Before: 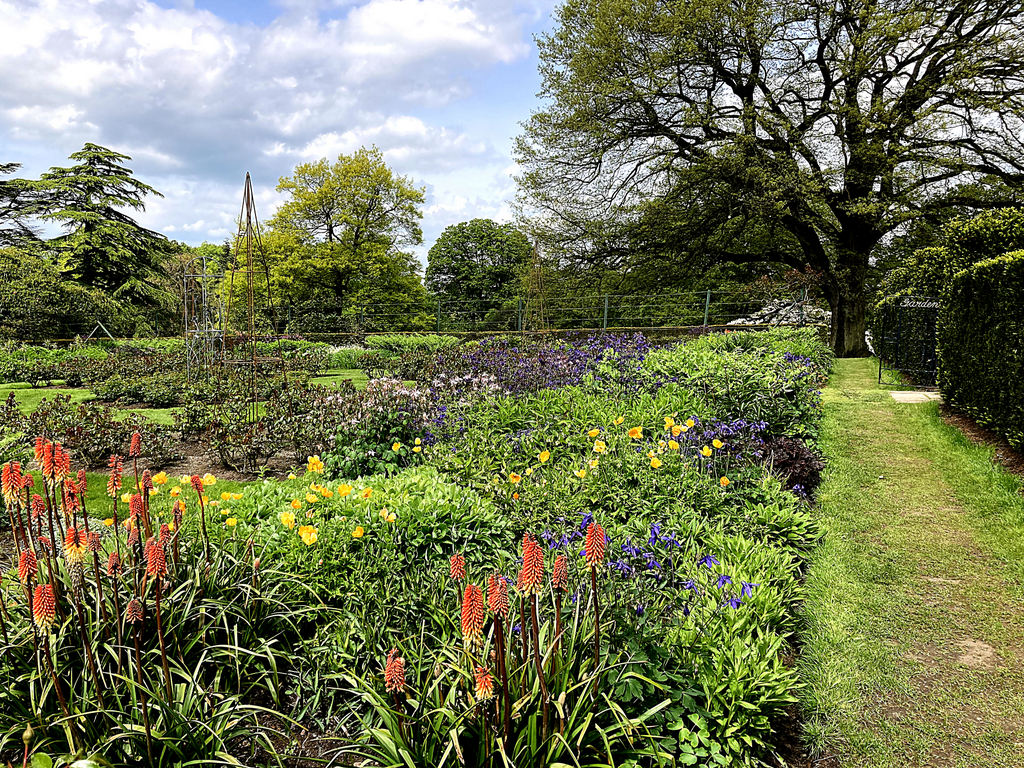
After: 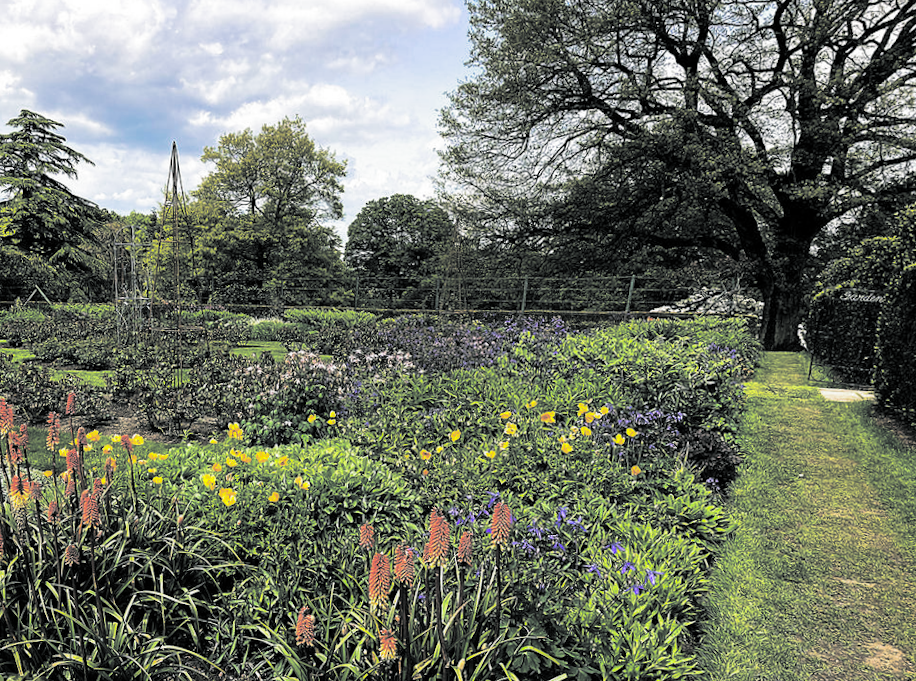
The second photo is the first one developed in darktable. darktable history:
color balance rgb: perceptual saturation grading › global saturation 25%, global vibrance 20%
crop and rotate: angle -2.38°
split-toning: shadows › hue 190.8°, shadows › saturation 0.05, highlights › hue 54°, highlights › saturation 0.05, compress 0%
rotate and perspective: rotation 0.062°, lens shift (vertical) 0.115, lens shift (horizontal) -0.133, crop left 0.047, crop right 0.94, crop top 0.061, crop bottom 0.94
